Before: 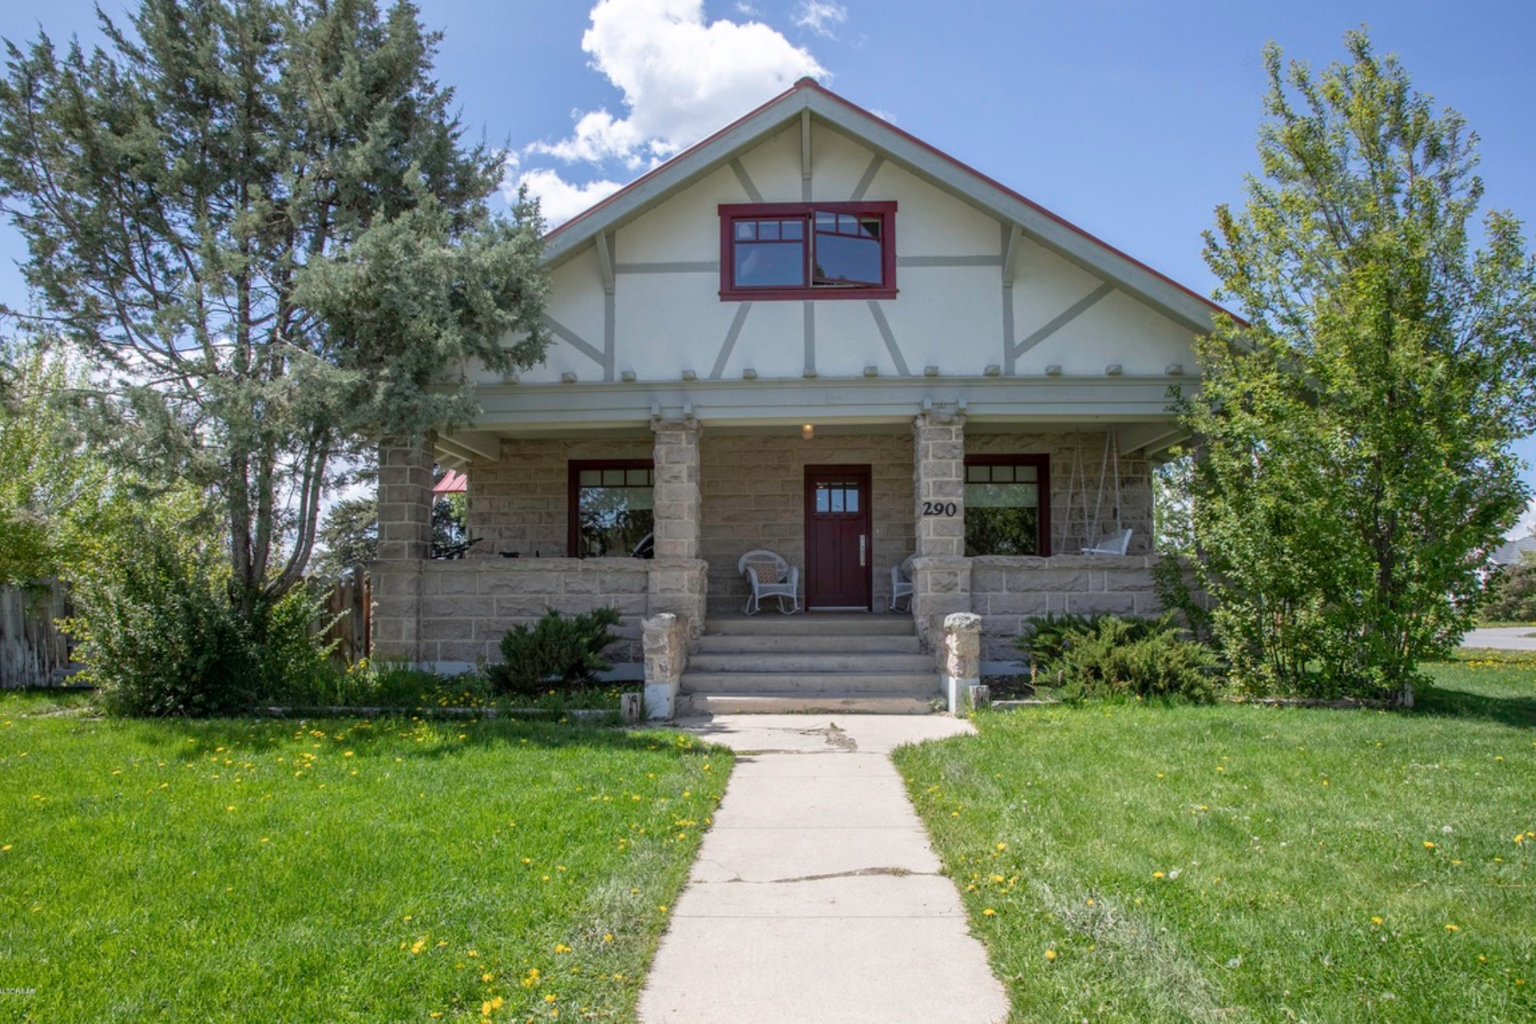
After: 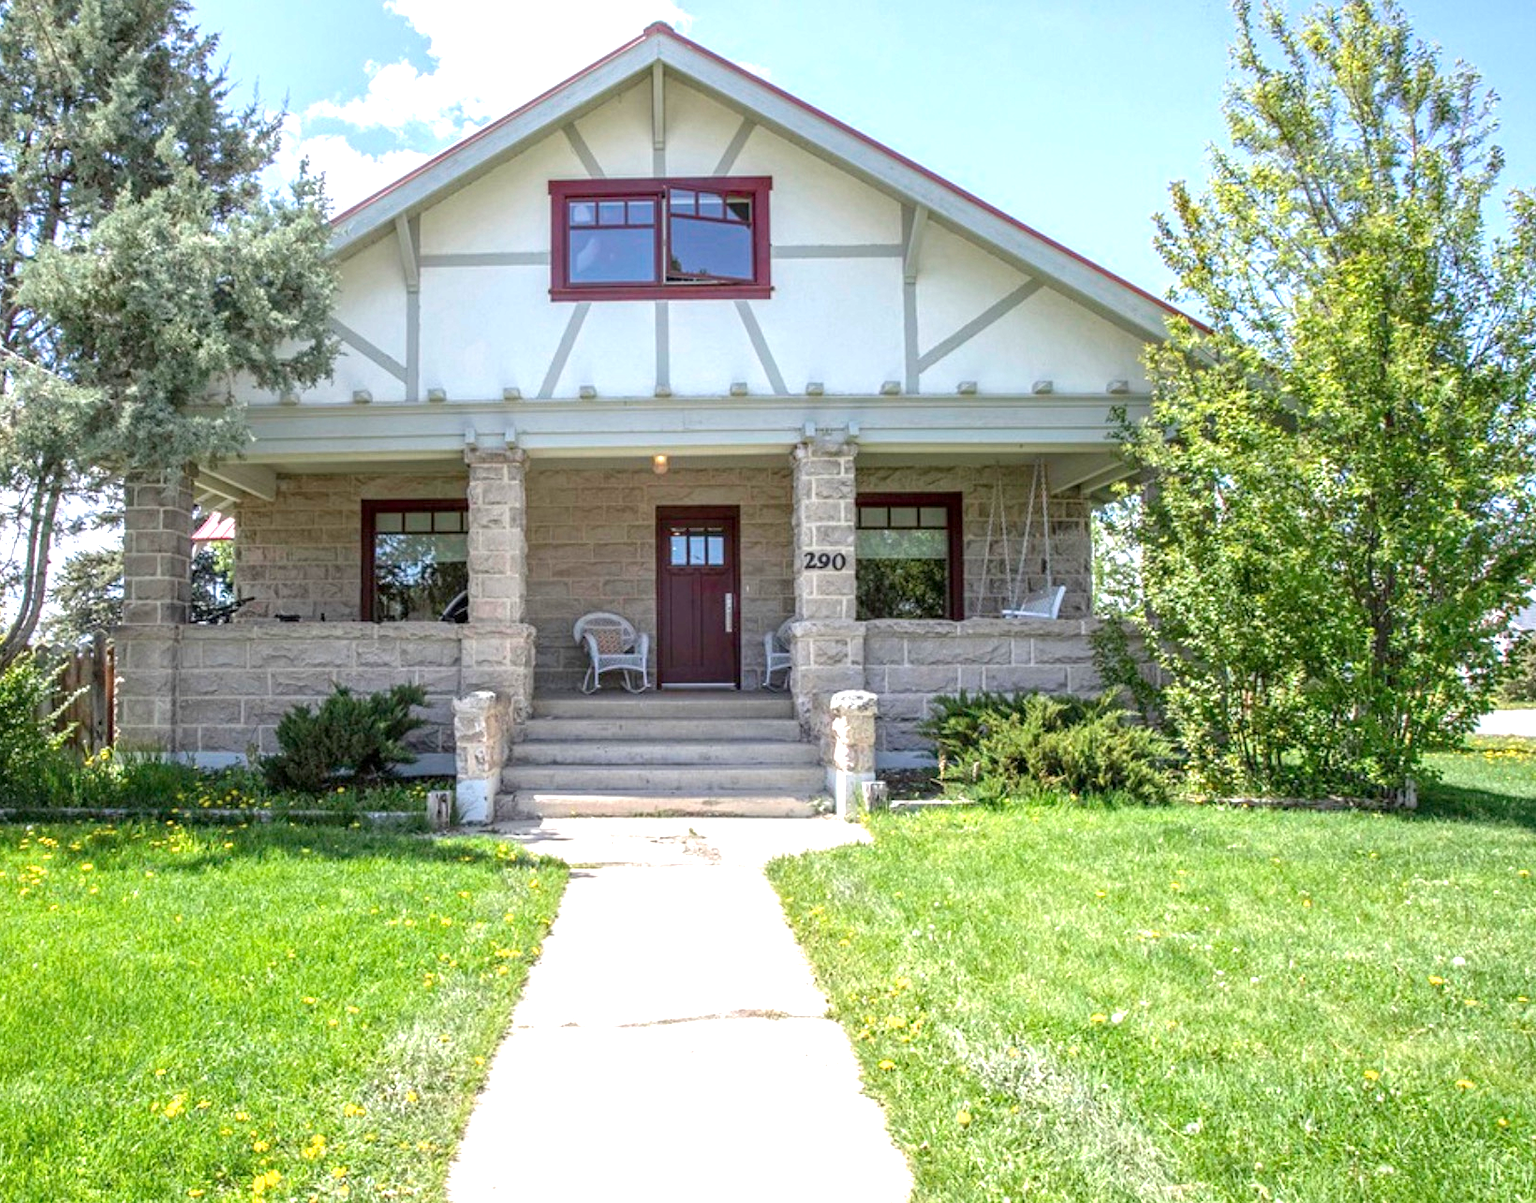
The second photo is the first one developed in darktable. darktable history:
contrast equalizer: octaves 7, y [[0.5, 0.5, 0.5, 0.512, 0.552, 0.62], [0.5 ×6], [0.5 ×4, 0.504, 0.553], [0 ×6], [0 ×6]]
crop and rotate: left 18.193%, top 5.861%, right 1.726%
exposure: exposure 1.204 EV, compensate exposure bias true, compensate highlight preservation false
